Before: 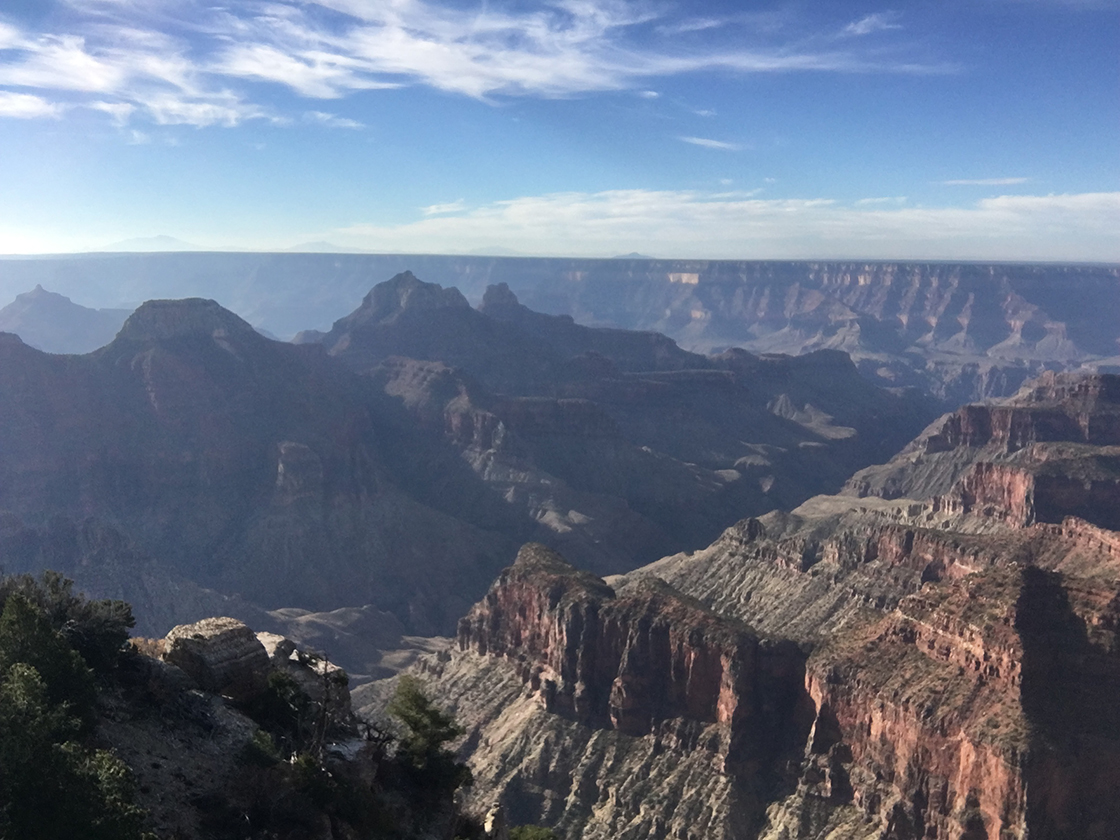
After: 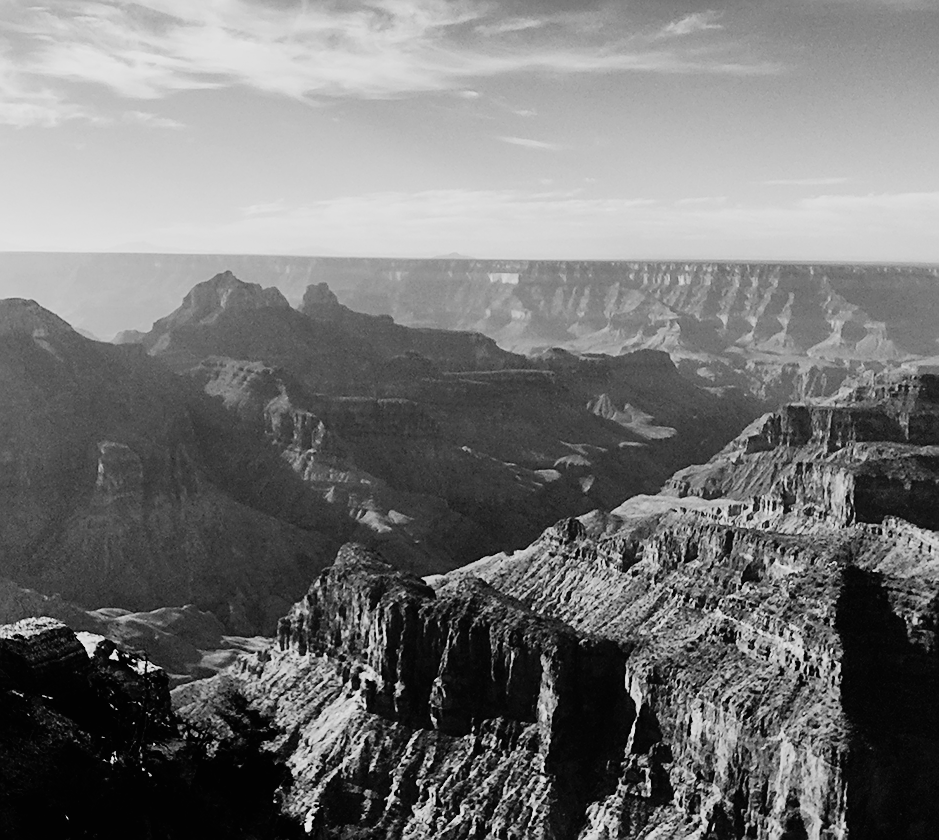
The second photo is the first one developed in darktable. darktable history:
sharpen: on, module defaults
filmic rgb: black relative exposure -5 EV, hardness 2.88, contrast 1.4, highlights saturation mix -30%
crop: left 16.145%
tone curve: curves: ch0 [(0, 0.005) (0.103, 0.097) (0.18, 0.207) (0.384, 0.465) (0.491, 0.585) (0.629, 0.726) (0.84, 0.866) (1, 0.947)]; ch1 [(0, 0) (0.172, 0.123) (0.324, 0.253) (0.396, 0.388) (0.478, 0.461) (0.499, 0.497) (0.532, 0.515) (0.57, 0.584) (0.635, 0.675) (0.805, 0.892) (1, 1)]; ch2 [(0, 0) (0.411, 0.424) (0.496, 0.501) (0.515, 0.507) (0.553, 0.562) (0.604, 0.642) (0.708, 0.768) (0.839, 0.916) (1, 1)], color space Lab, independent channels, preserve colors none
monochrome: on, module defaults
